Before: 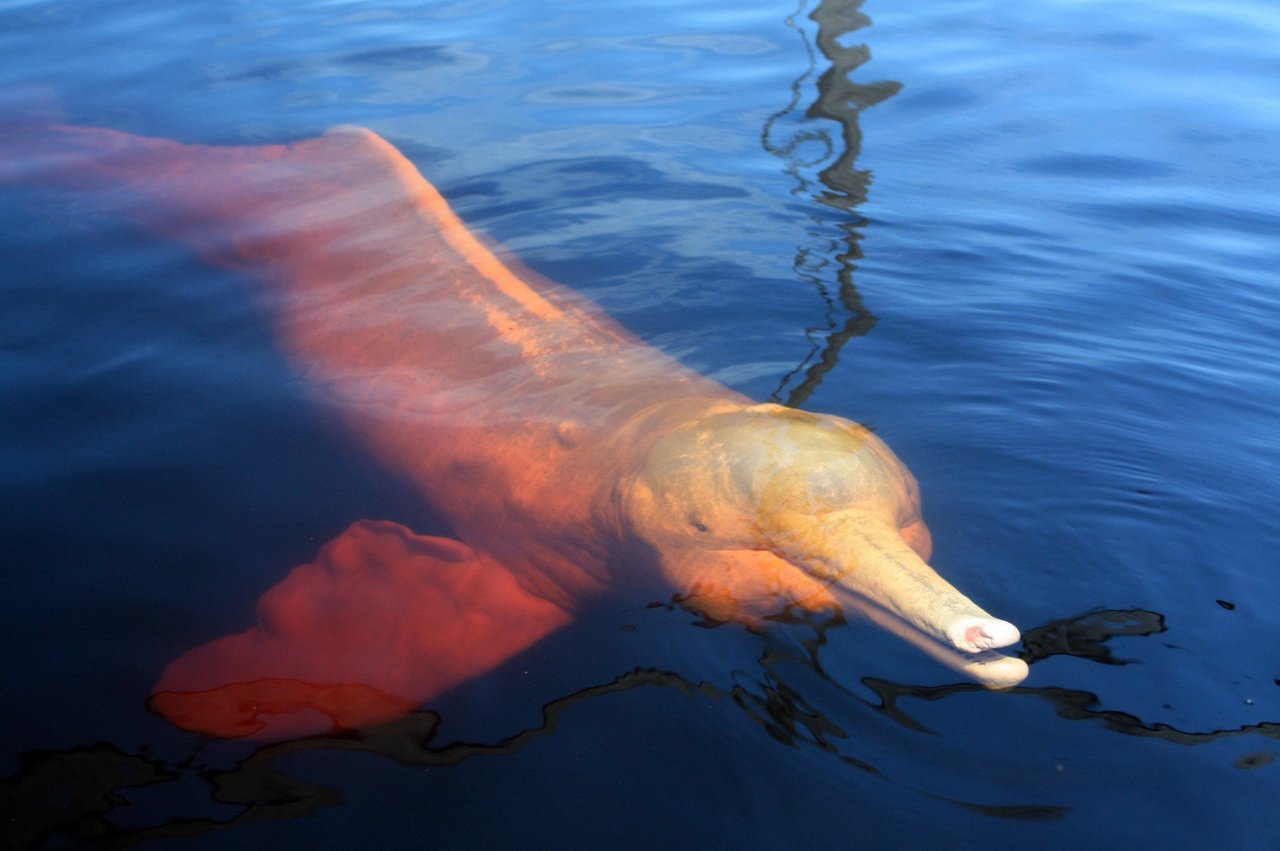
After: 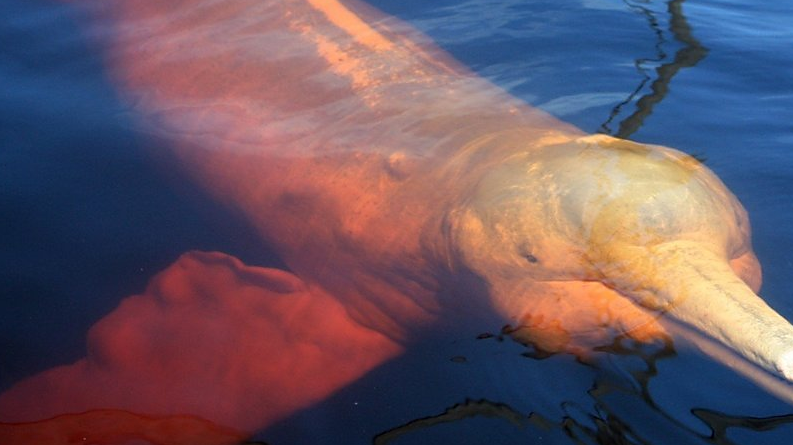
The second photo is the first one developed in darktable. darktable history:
crop: left 13.34%, top 31.711%, right 24.654%, bottom 15.936%
sharpen: radius 1.888, amount 0.413, threshold 1.452
